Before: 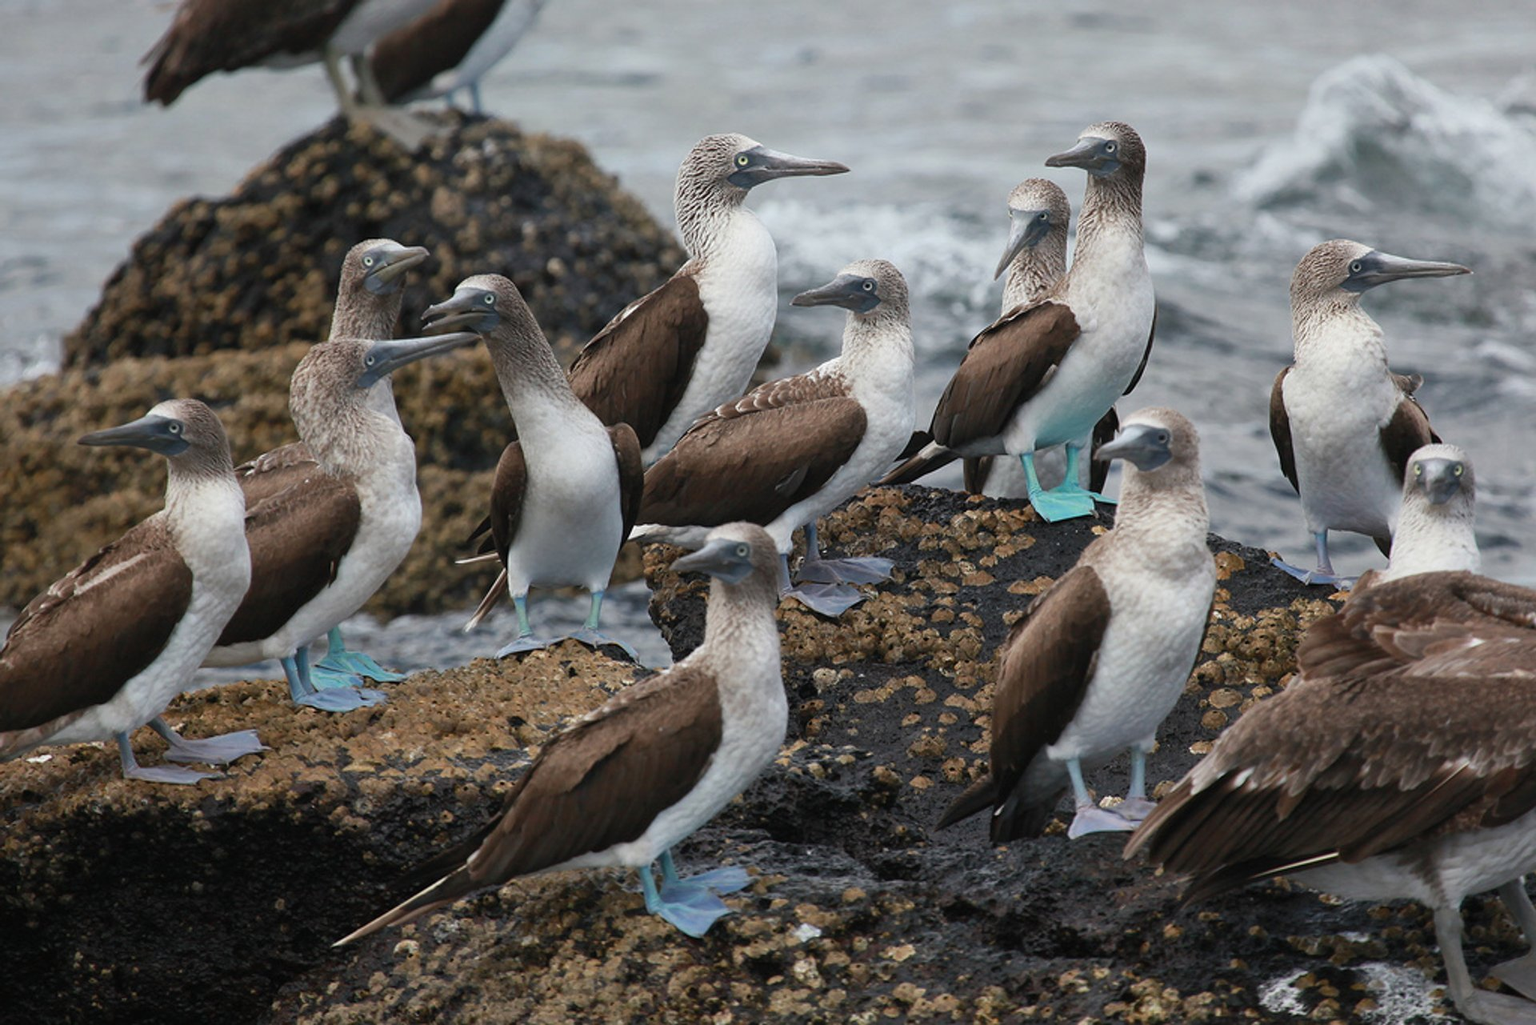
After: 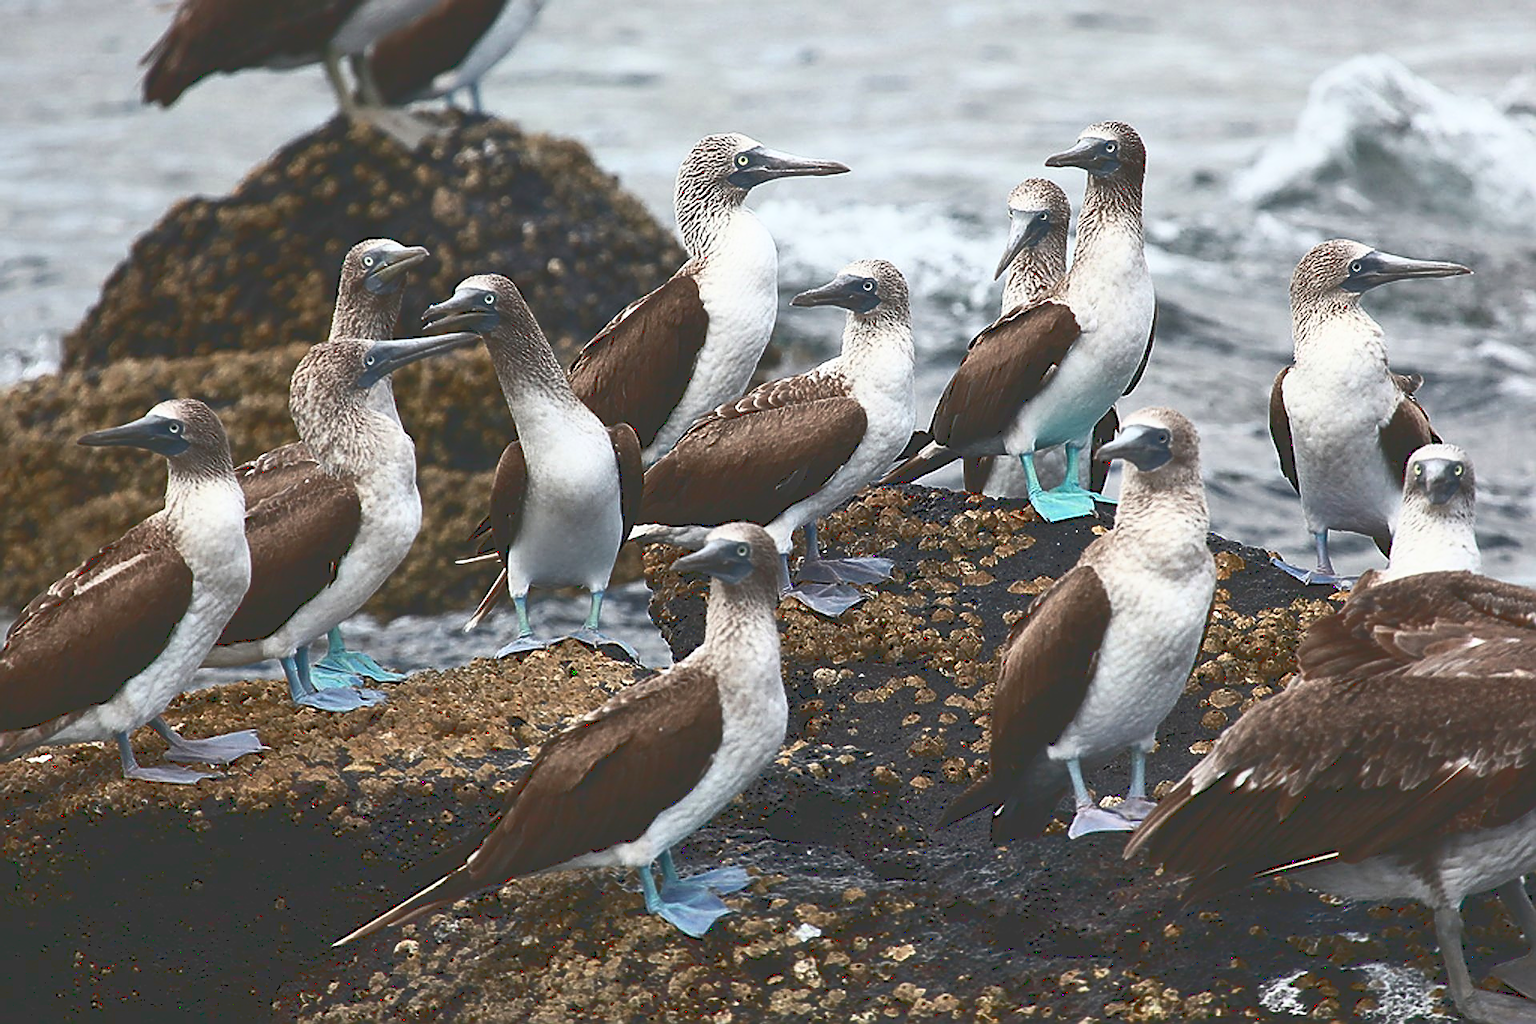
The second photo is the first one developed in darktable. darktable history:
base curve: curves: ch0 [(0, 0.036) (0.007, 0.037) (0.604, 0.887) (1, 1)]
sharpen: radius 1.678, amount 1.308
exposure: compensate highlight preservation false
color calibration: illuminant same as pipeline (D50), adaptation none (bypass), x 0.333, y 0.334, temperature 5005.17 K
